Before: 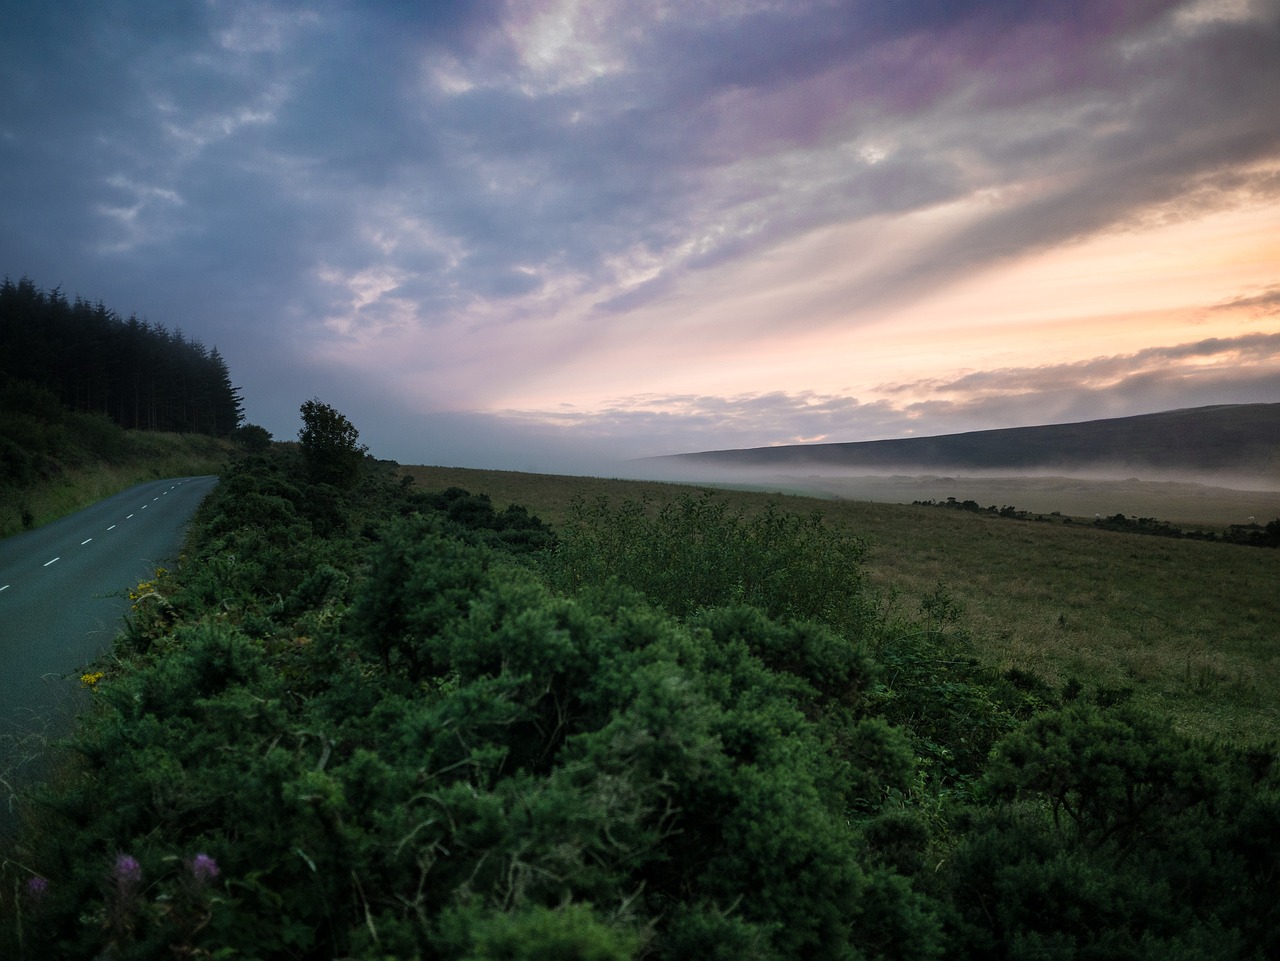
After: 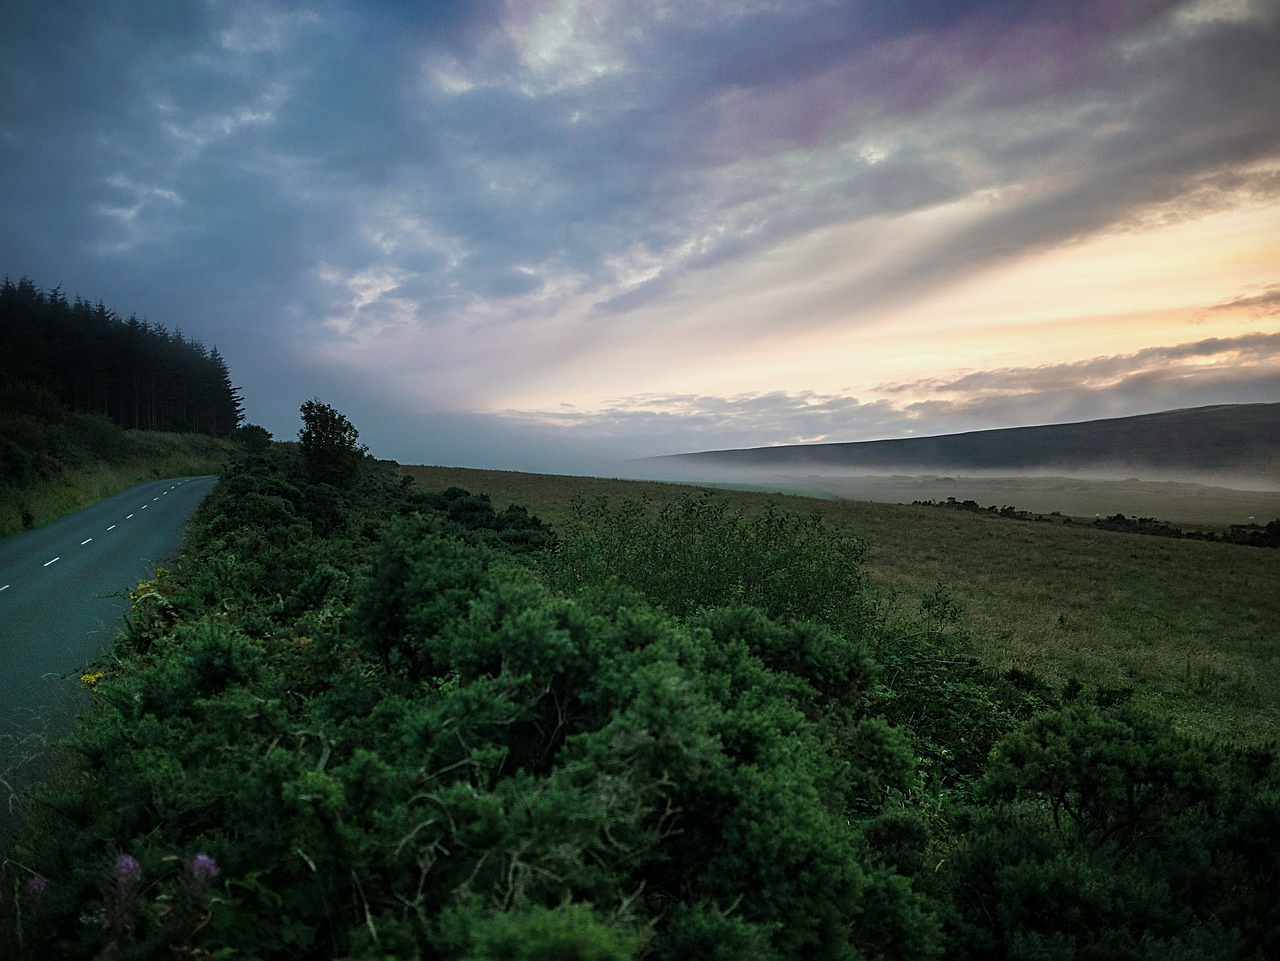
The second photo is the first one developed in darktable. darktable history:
sharpen: on, module defaults
vignetting: fall-off start 97.32%, fall-off radius 79.17%, brightness -0.284, width/height ratio 1.114
color correction: highlights a* -6.56, highlights b* 0.358
